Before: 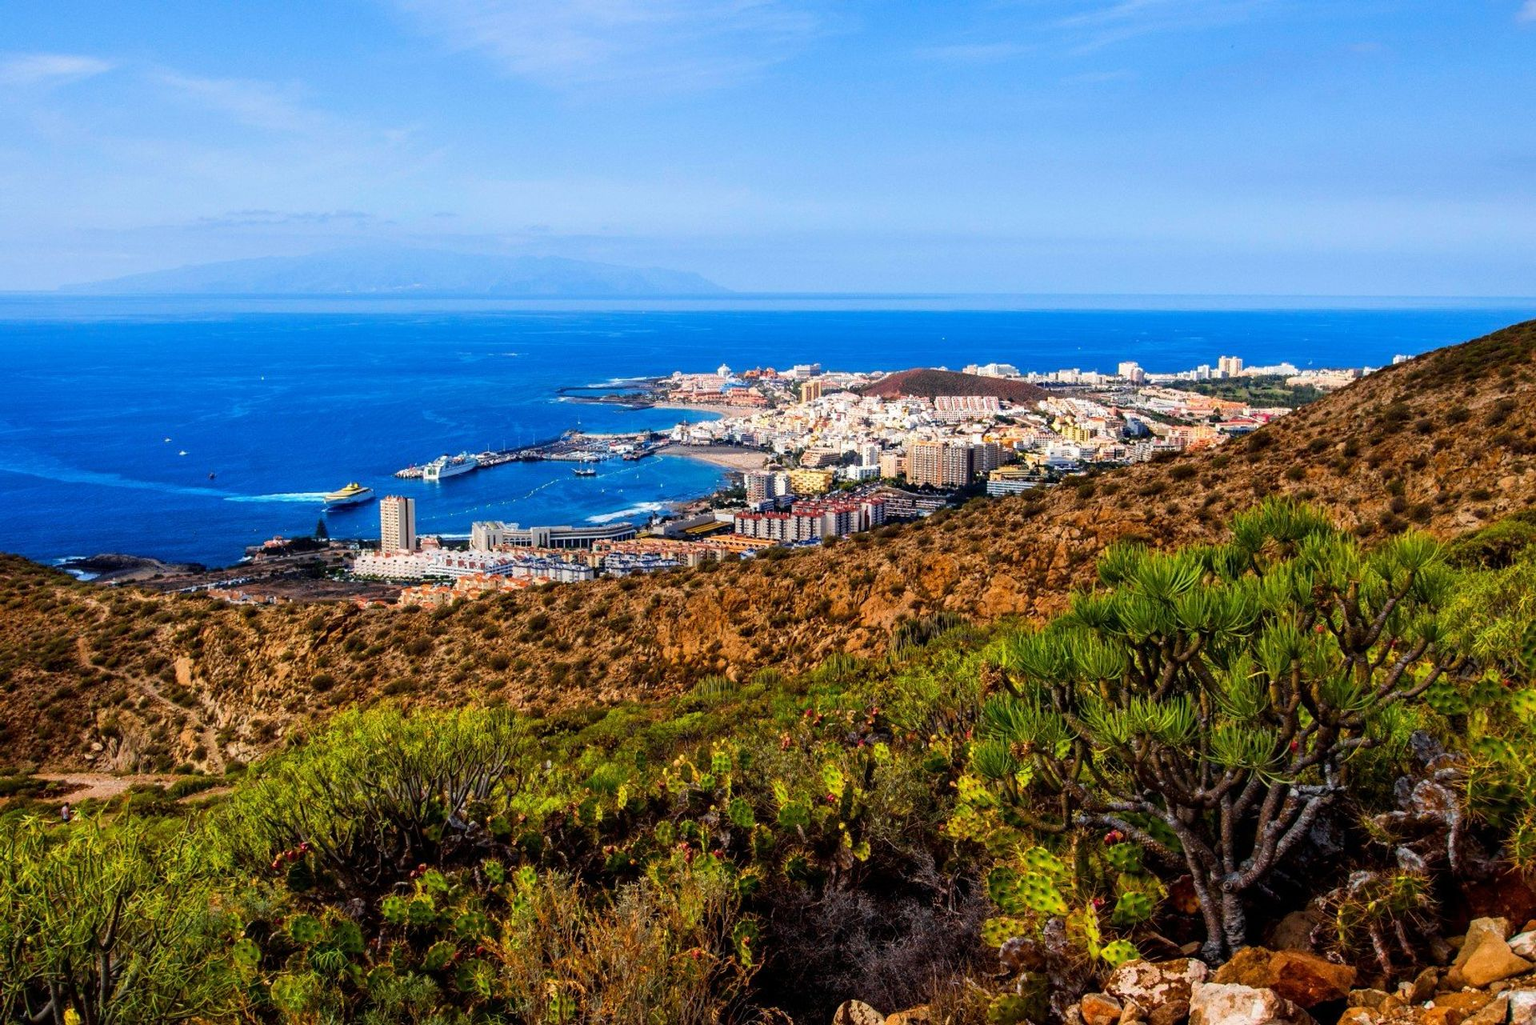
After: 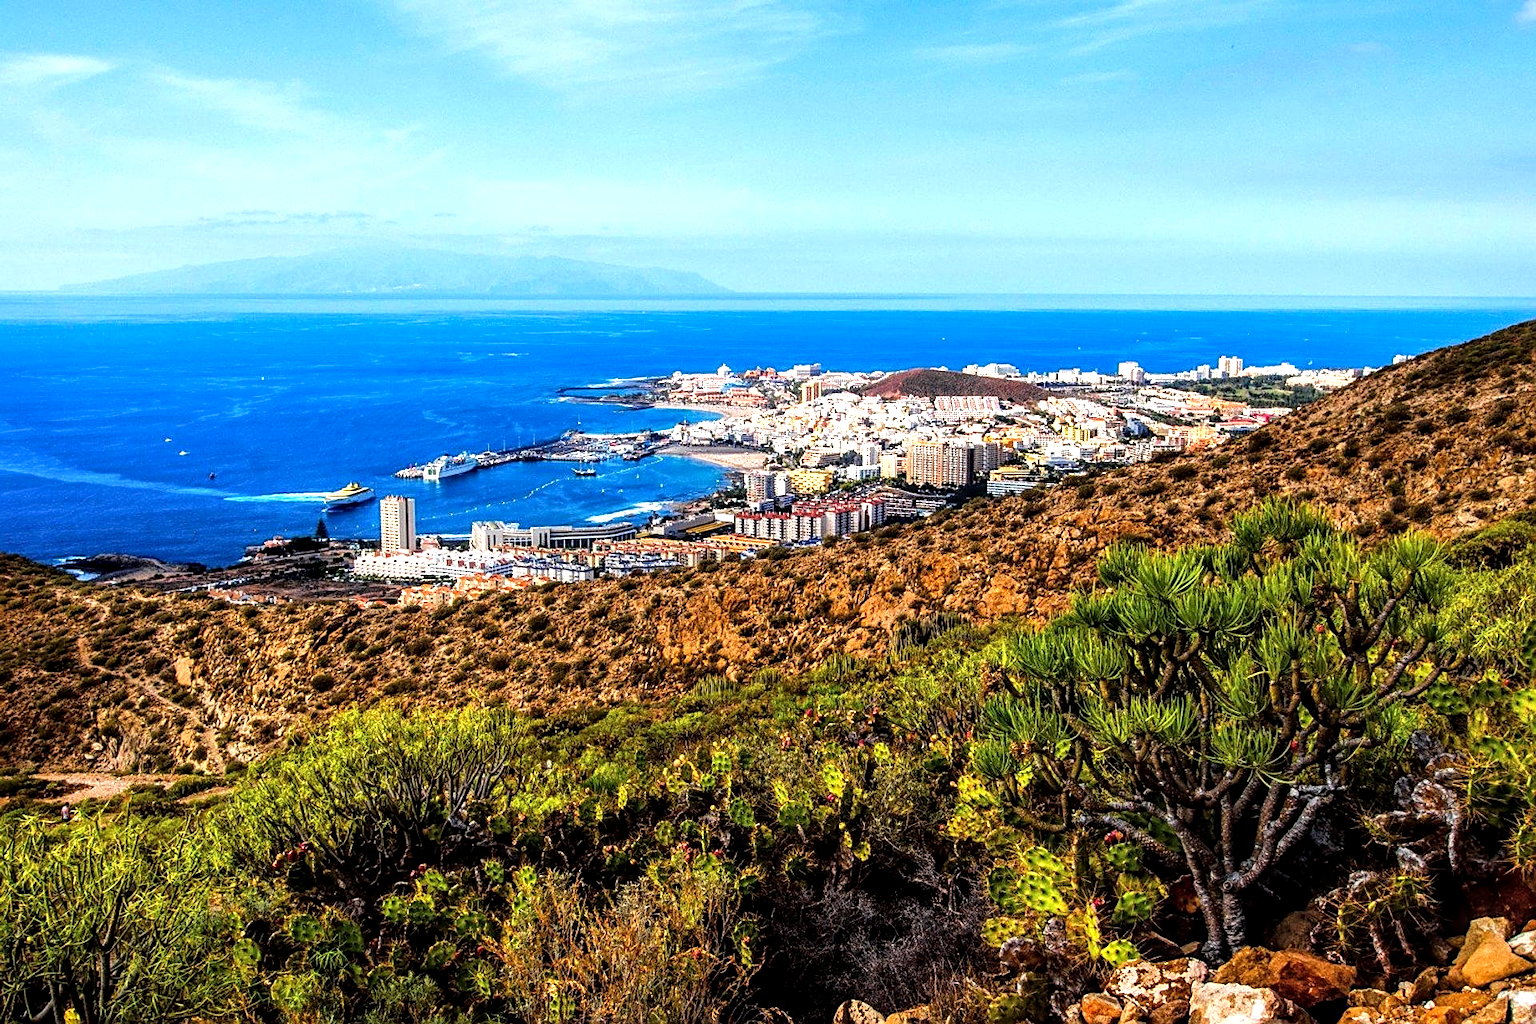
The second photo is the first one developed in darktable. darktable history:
local contrast: detail 130%
tone equalizer: -8 EV -0.765 EV, -7 EV -0.68 EV, -6 EV -0.596 EV, -5 EV -0.412 EV, -3 EV 0.404 EV, -2 EV 0.6 EV, -1 EV 0.691 EV, +0 EV 0.741 EV, mask exposure compensation -0.494 EV
sharpen: on, module defaults
